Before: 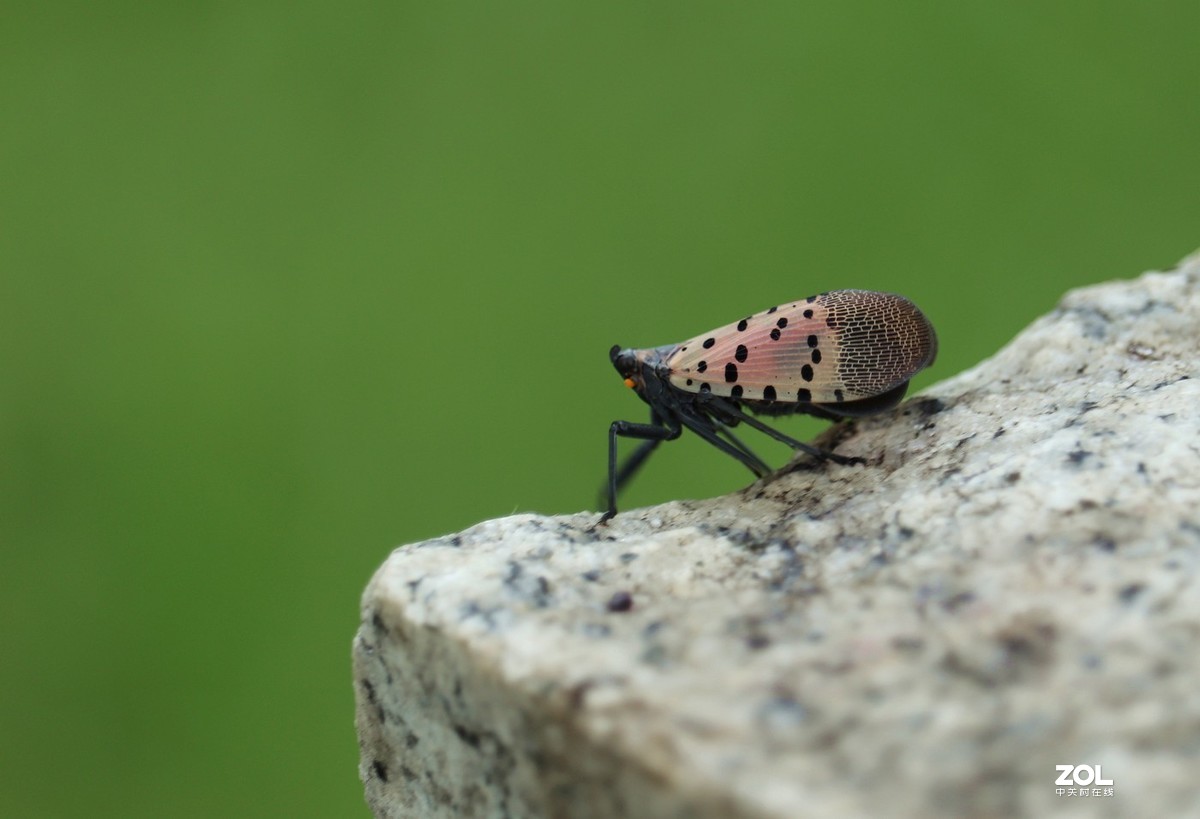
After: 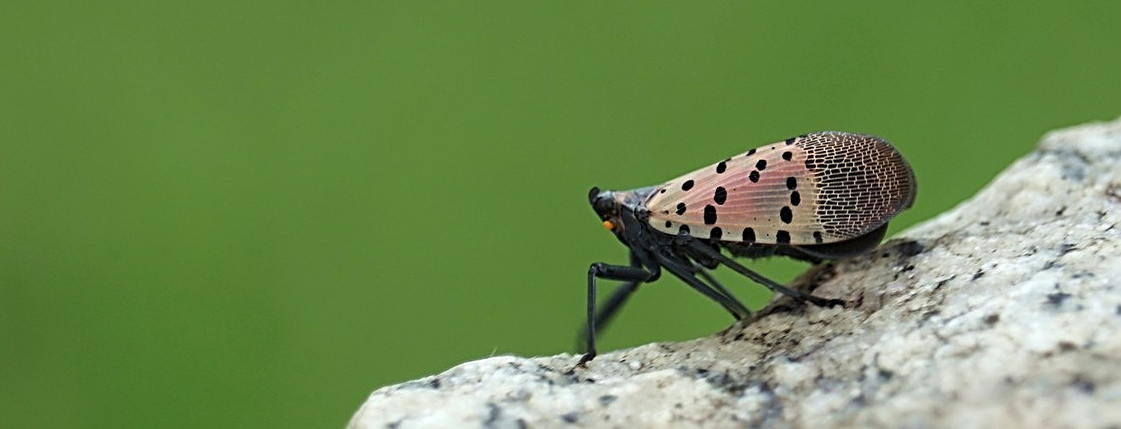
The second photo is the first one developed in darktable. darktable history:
exposure: exposure 0.198 EV, compensate exposure bias true, compensate highlight preservation false
sharpen: radius 2.711, amount 0.658
crop: left 1.79%, top 19.316%, right 4.714%, bottom 28.215%
